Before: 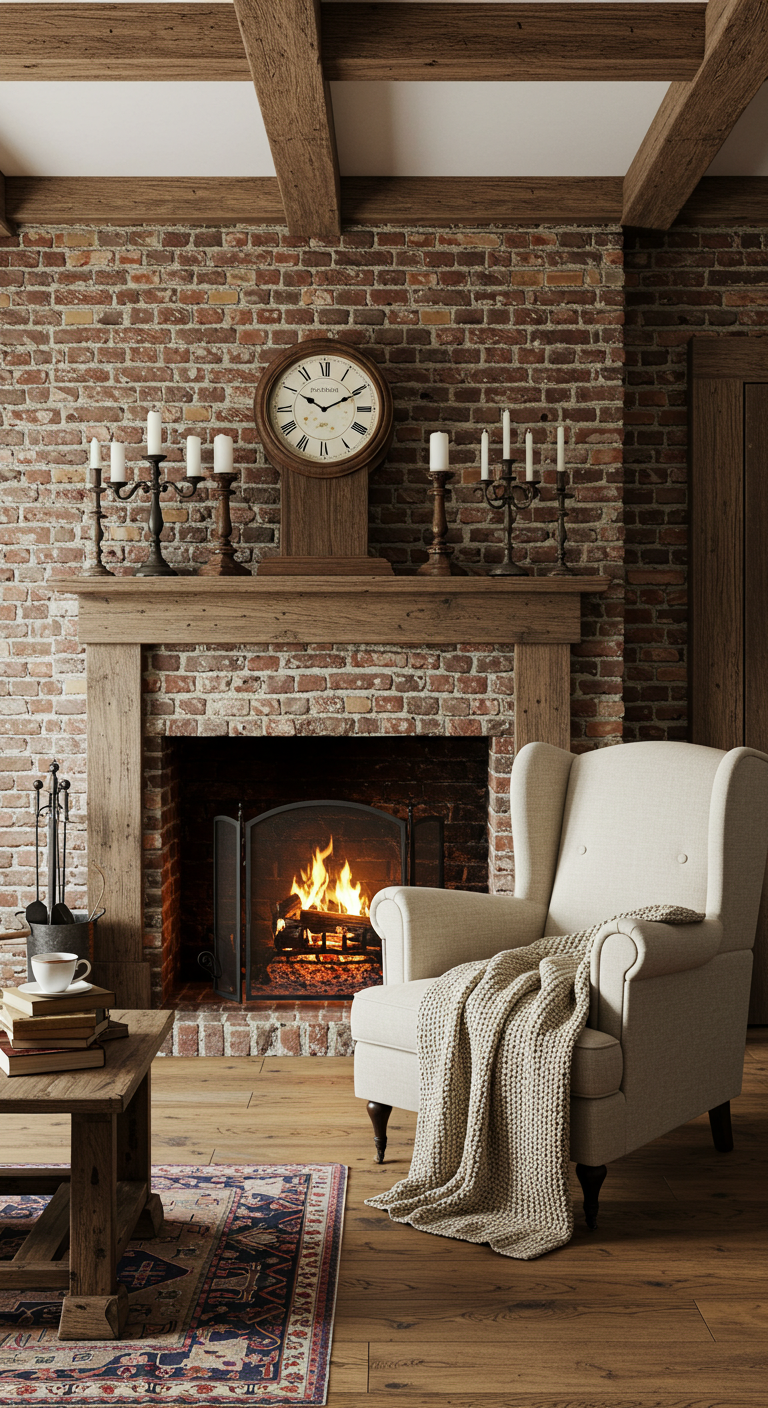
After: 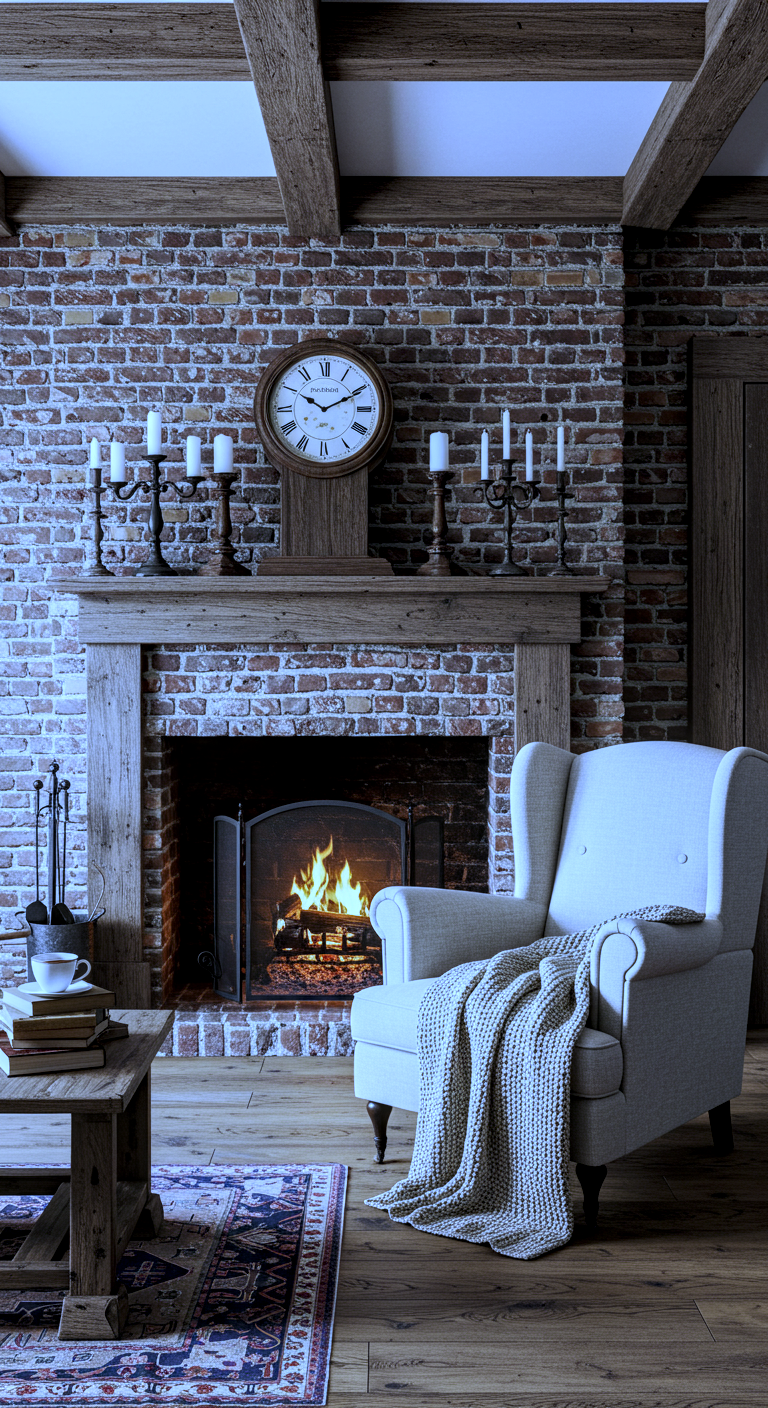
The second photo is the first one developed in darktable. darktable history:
local contrast: highlights 61%, detail 143%, midtone range 0.428
white balance: red 0.766, blue 1.537
